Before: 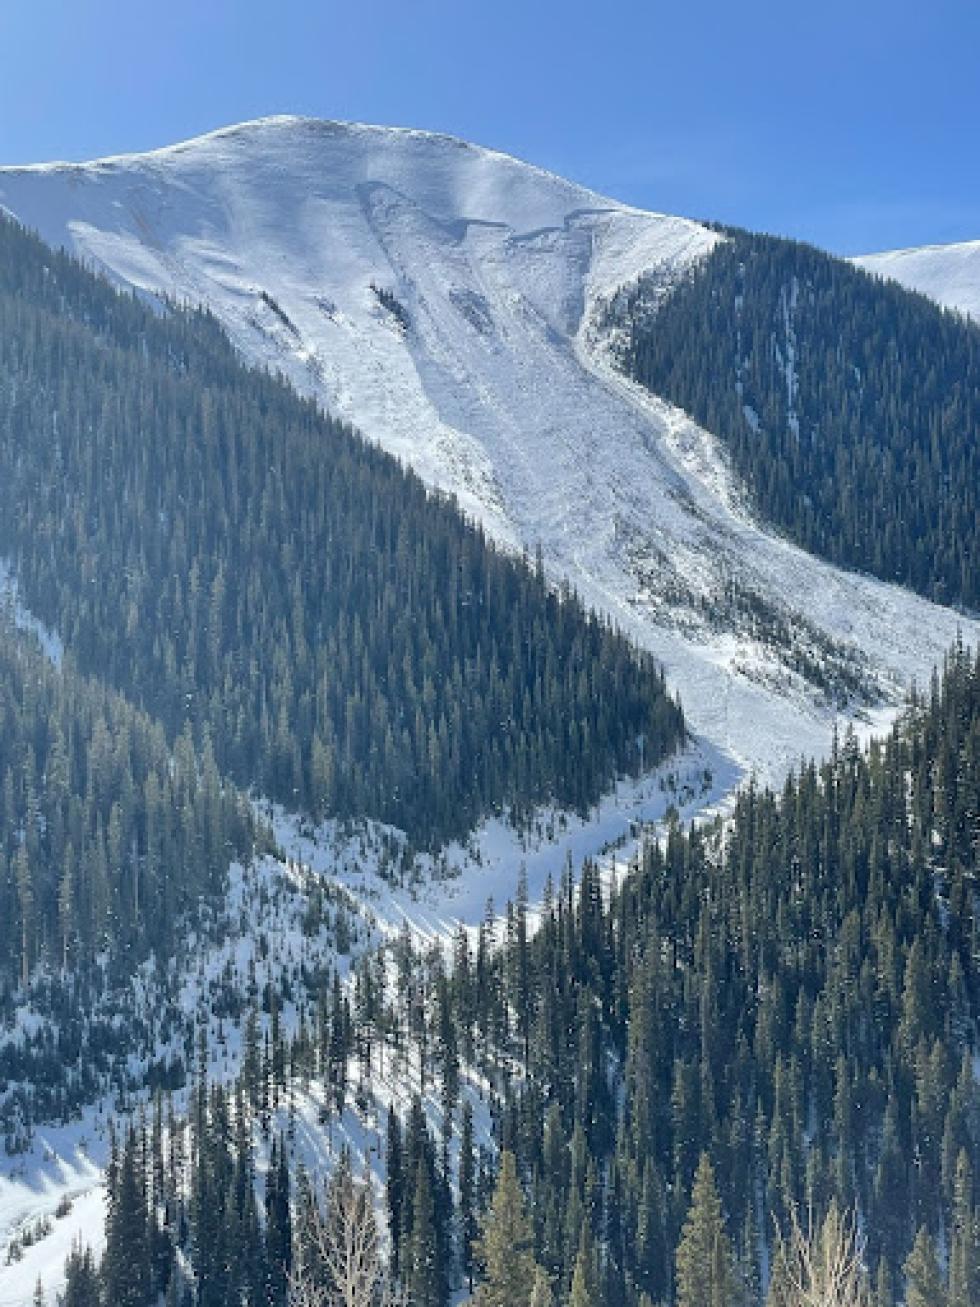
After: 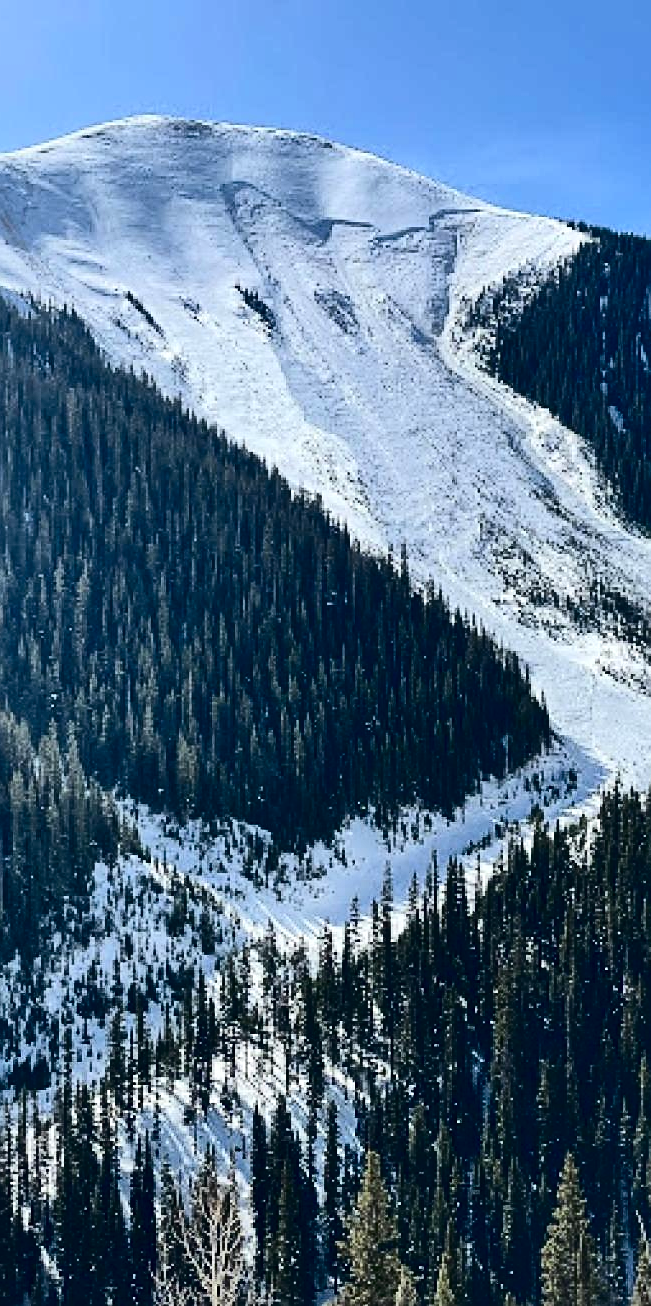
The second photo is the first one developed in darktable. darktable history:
crop and rotate: left 13.876%, right 19.659%
sharpen: on, module defaults
contrast brightness saturation: contrast 0.24, brightness -0.226, saturation 0.15
tone curve: curves: ch0 [(0, 0) (0.003, 0.002) (0.011, 0.009) (0.025, 0.019) (0.044, 0.031) (0.069, 0.04) (0.1, 0.059) (0.136, 0.092) (0.177, 0.134) (0.224, 0.192) (0.277, 0.262) (0.335, 0.348) (0.399, 0.446) (0.468, 0.554) (0.543, 0.646) (0.623, 0.731) (0.709, 0.807) (0.801, 0.867) (0.898, 0.931) (1, 1)], color space Lab, independent channels, preserve colors none
